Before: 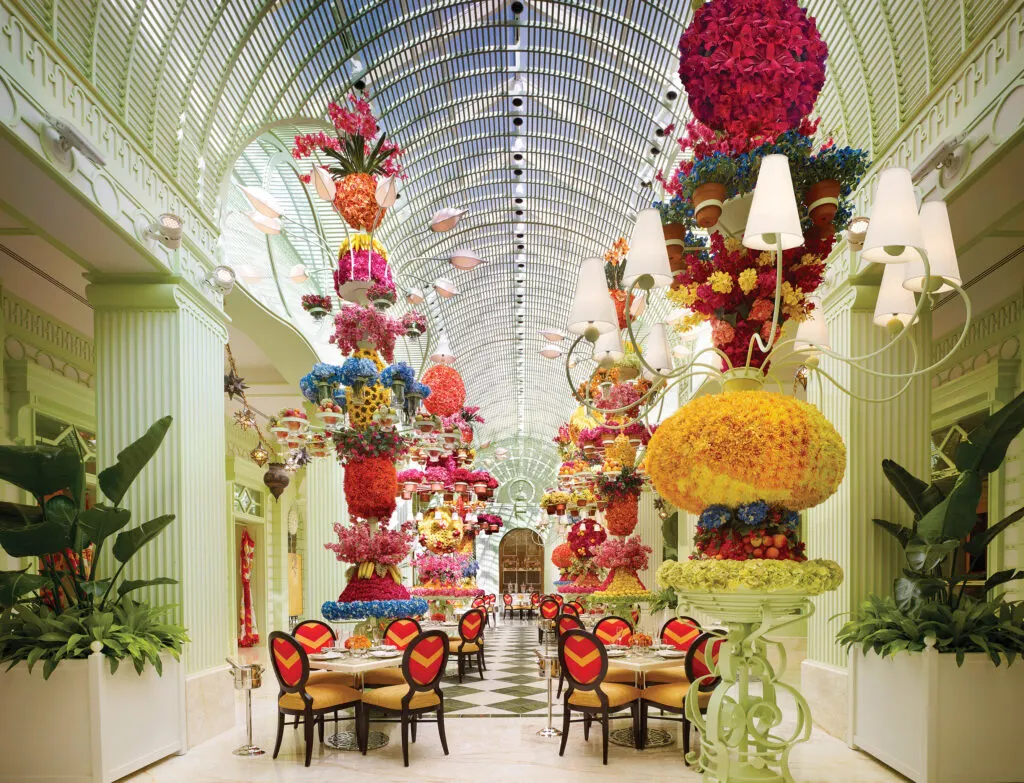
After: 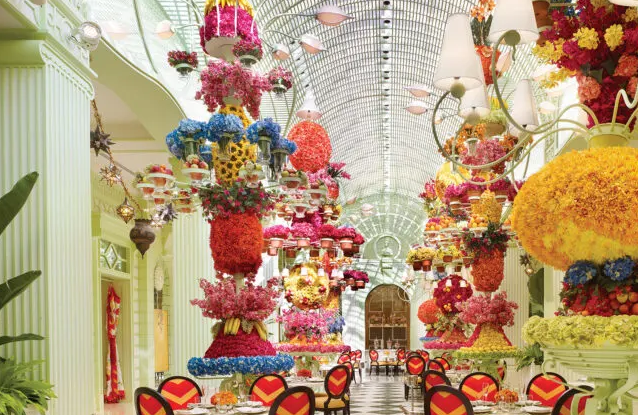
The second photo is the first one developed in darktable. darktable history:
crop: left 13.158%, top 31.205%, right 24.513%, bottom 15.705%
